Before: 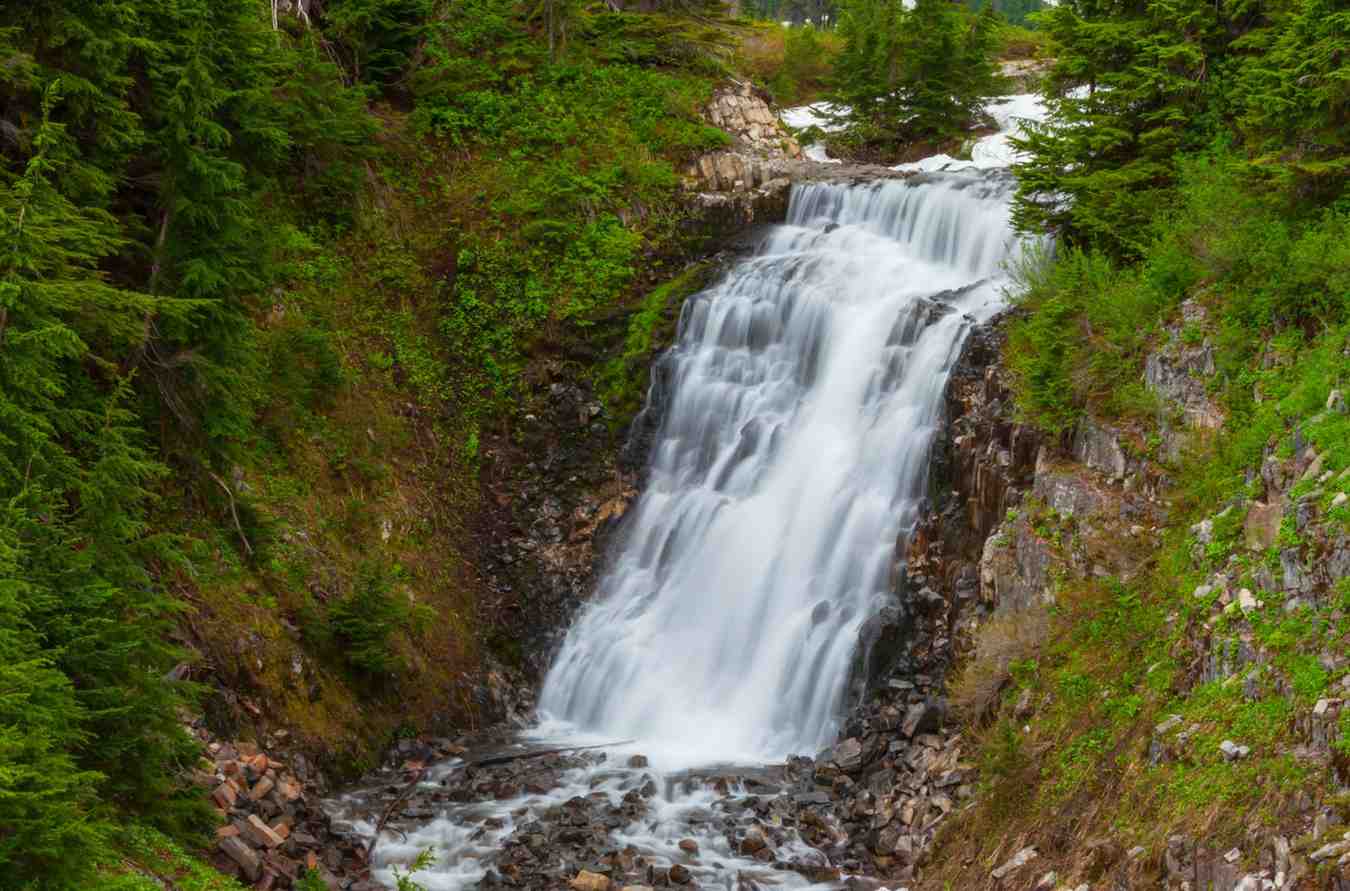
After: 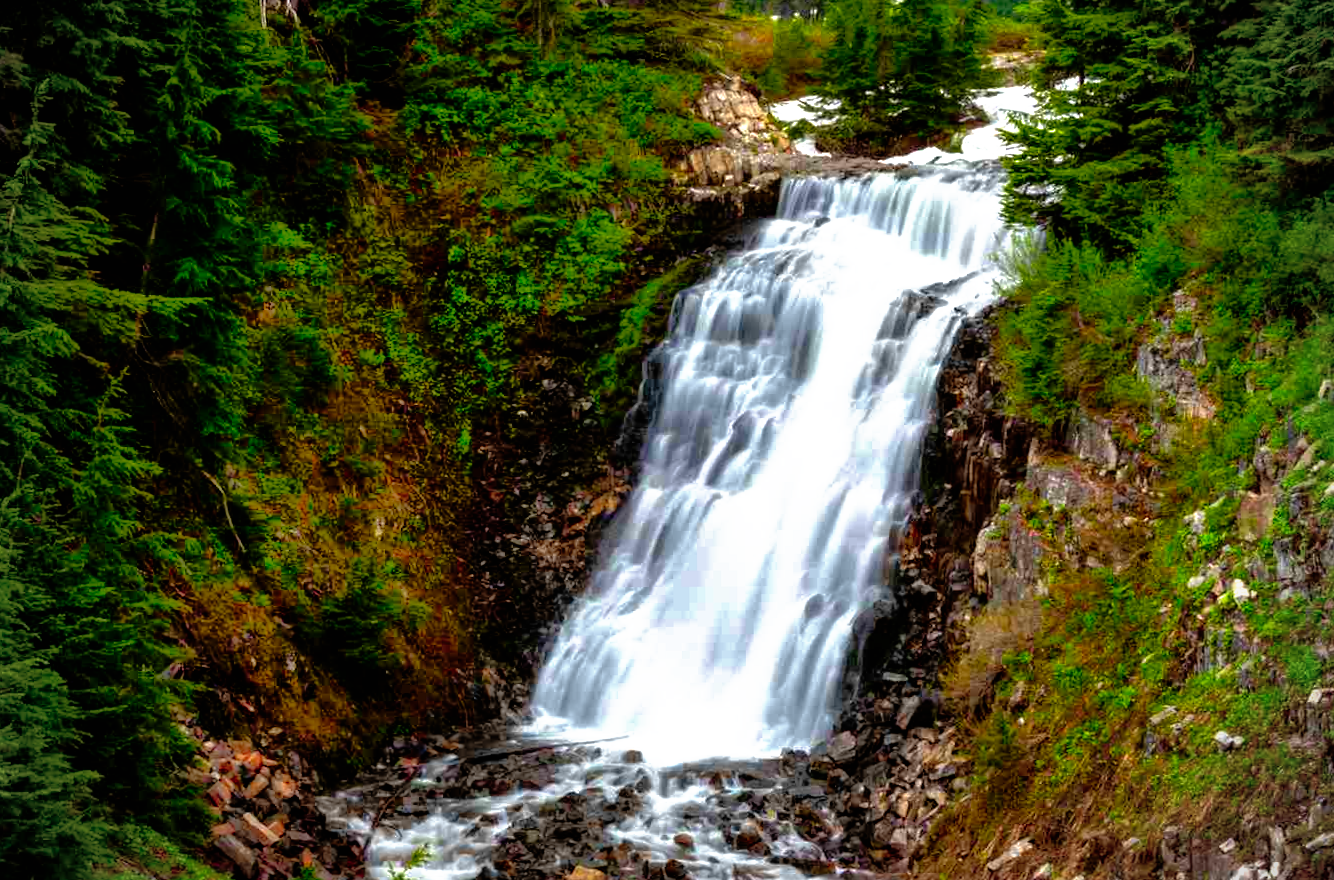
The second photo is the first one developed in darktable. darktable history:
shadows and highlights: on, module defaults
vignetting: unbound false
filmic rgb: black relative exposure -8.2 EV, white relative exposure 2.2 EV, threshold 3 EV, hardness 7.11, latitude 85.74%, contrast 1.696, highlights saturation mix -4%, shadows ↔ highlights balance -2.69%, preserve chrominance no, color science v5 (2021), contrast in shadows safe, contrast in highlights safe, enable highlight reconstruction true
rotate and perspective: rotation -0.45°, automatic cropping original format, crop left 0.008, crop right 0.992, crop top 0.012, crop bottom 0.988
